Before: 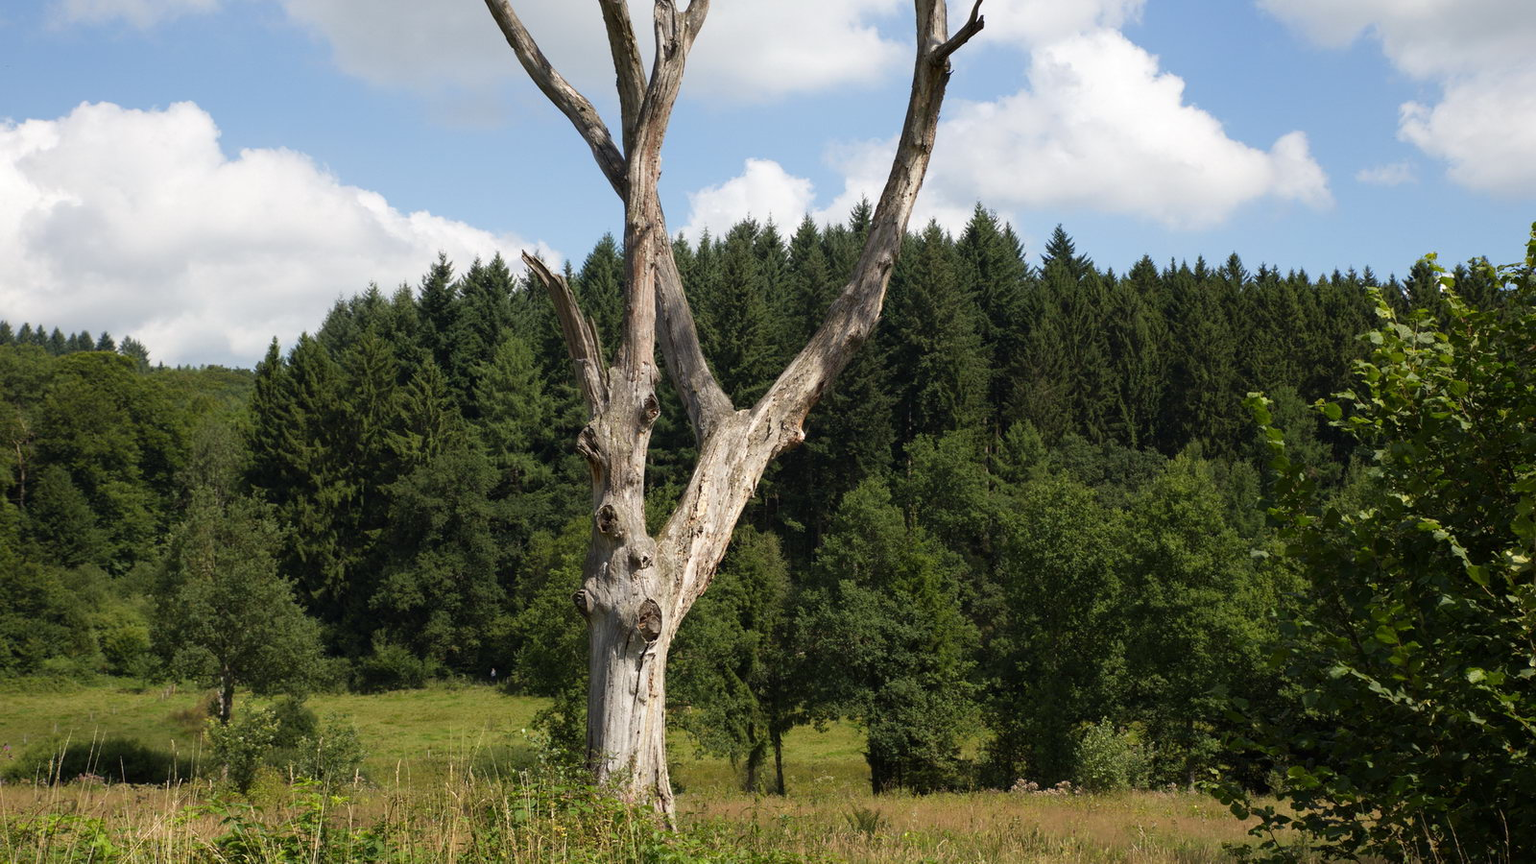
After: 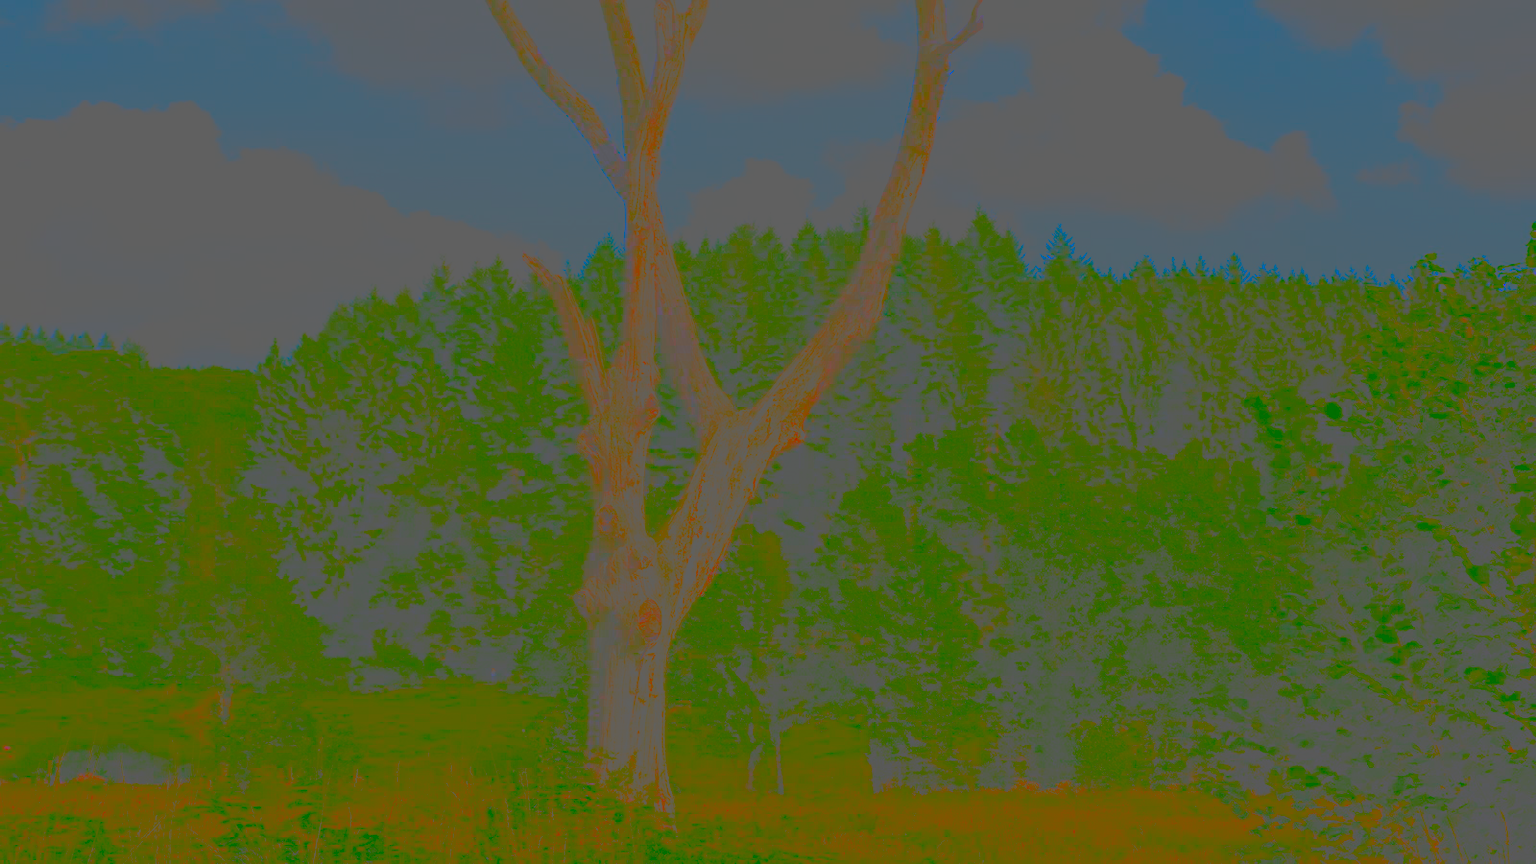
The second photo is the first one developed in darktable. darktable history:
base curve: curves: ch0 [(0, 0.003) (0.001, 0.002) (0.006, 0.004) (0.02, 0.022) (0.048, 0.086) (0.094, 0.234) (0.162, 0.431) (0.258, 0.629) (0.385, 0.8) (0.548, 0.918) (0.751, 0.988) (1, 1)], preserve colors none
contrast brightness saturation: contrast -0.973, brightness -0.177, saturation 0.757
